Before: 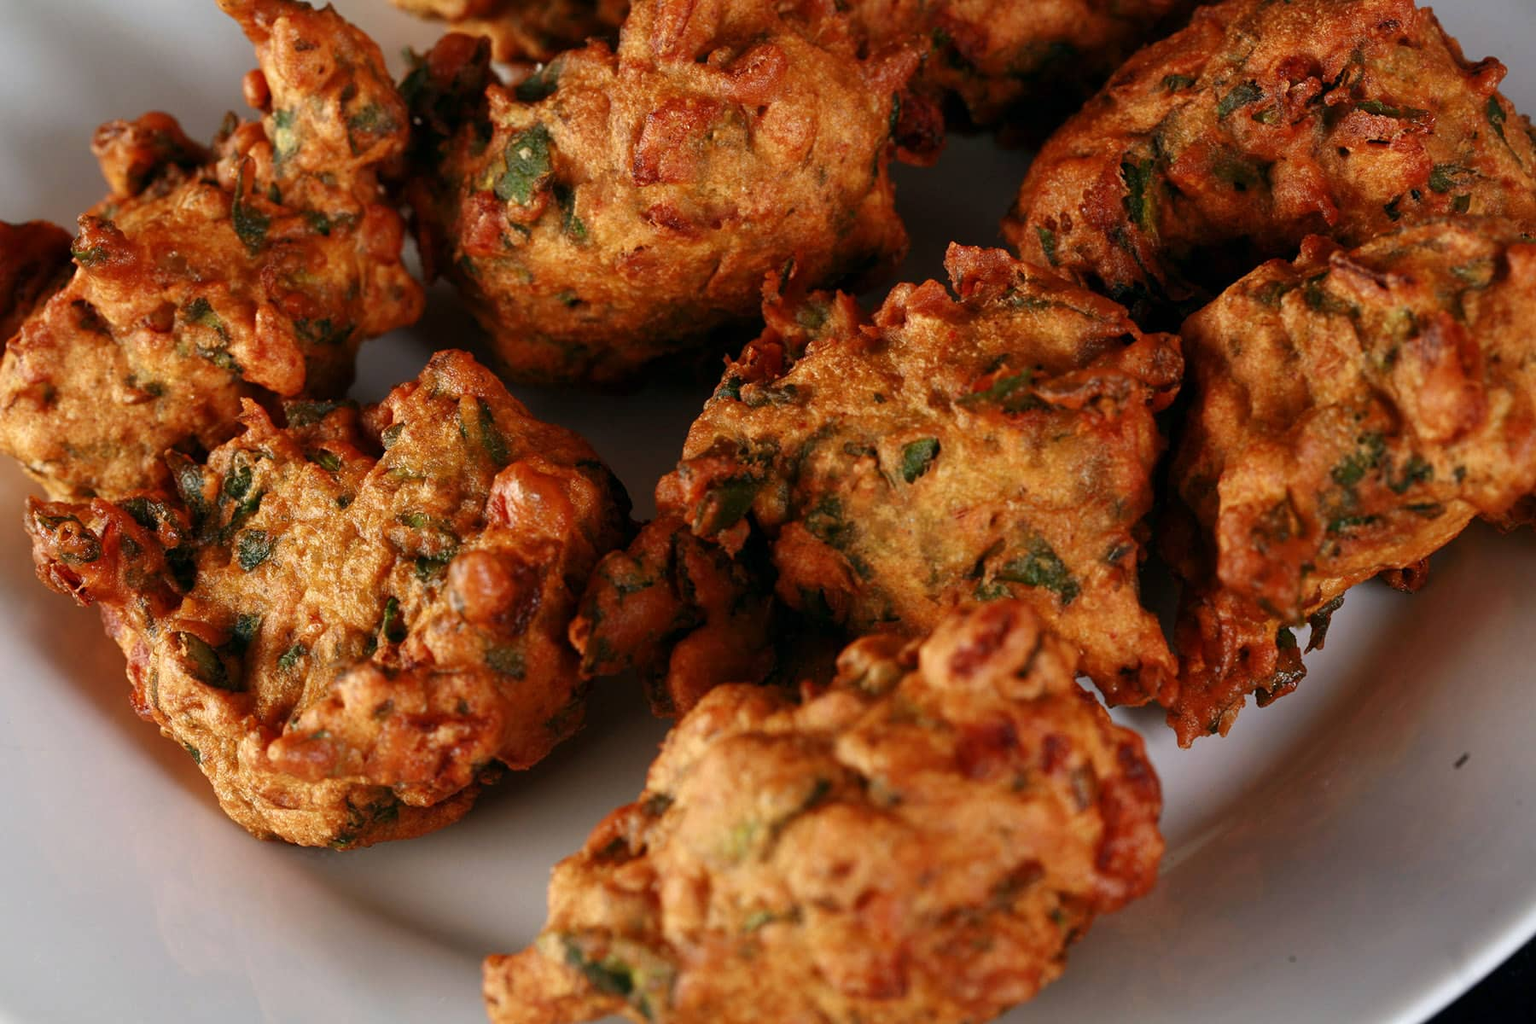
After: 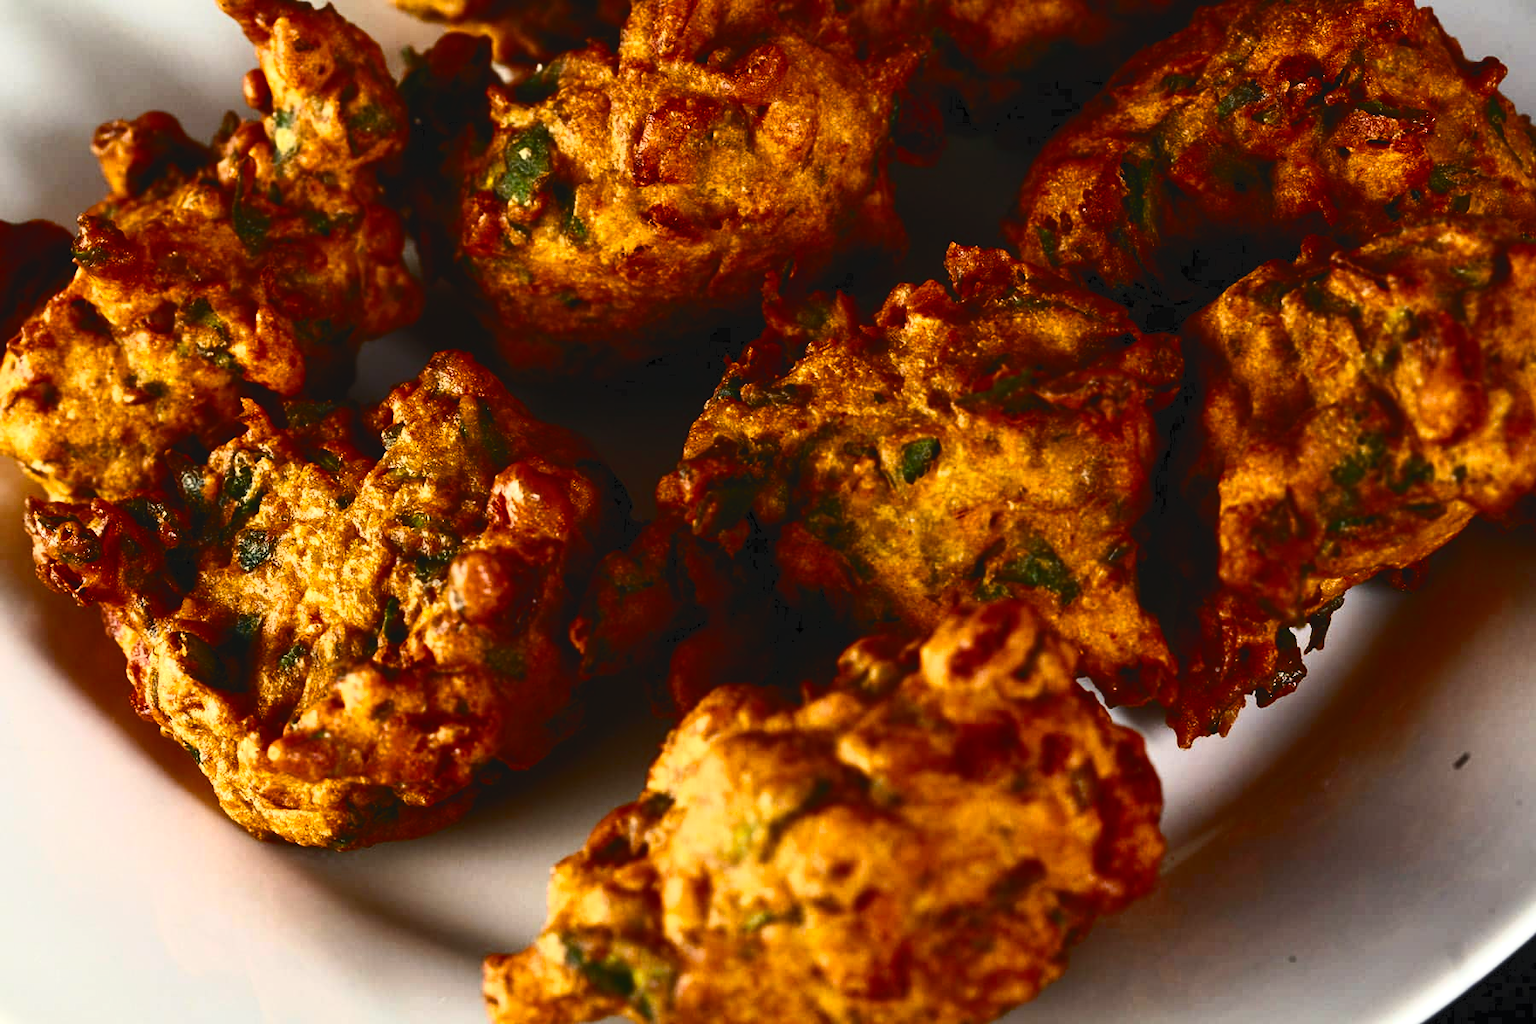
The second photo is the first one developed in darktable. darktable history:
tone curve: curves: ch0 [(0, 0) (0.003, 0.06) (0.011, 0.059) (0.025, 0.065) (0.044, 0.076) (0.069, 0.088) (0.1, 0.102) (0.136, 0.116) (0.177, 0.137) (0.224, 0.169) (0.277, 0.214) (0.335, 0.271) (0.399, 0.356) (0.468, 0.459) (0.543, 0.579) (0.623, 0.705) (0.709, 0.823) (0.801, 0.918) (0.898, 0.963) (1, 1)], color space Lab, independent channels, preserve colors none
color balance rgb: highlights gain › luminance 6.069%, highlights gain › chroma 2.639%, highlights gain › hue 90.15°, perceptual saturation grading › global saturation 19.738%, perceptual brilliance grading › highlights 11.668%, global vibrance 6.506%, contrast 12.575%, saturation formula JzAzBz (2021)
